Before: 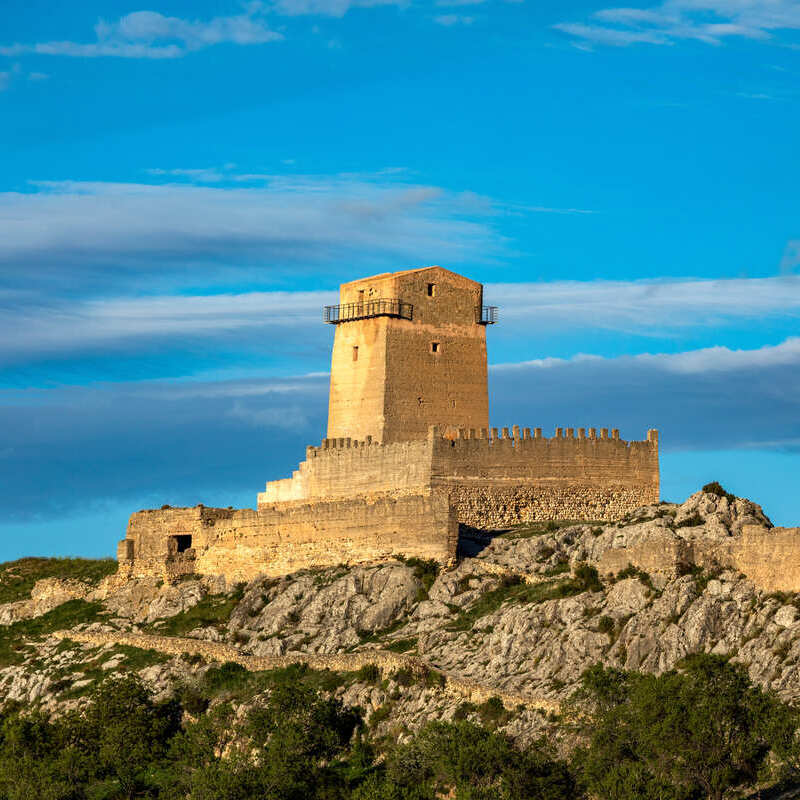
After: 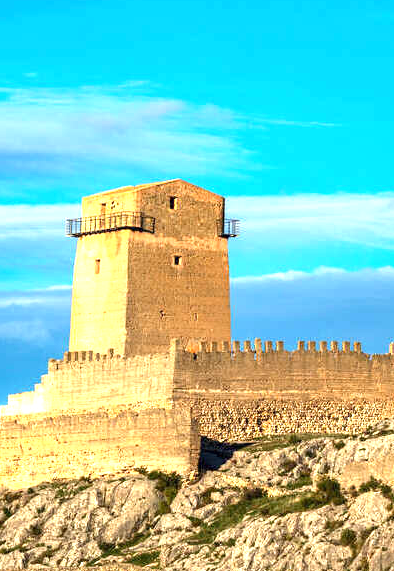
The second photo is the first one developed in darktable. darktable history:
exposure: exposure 1.067 EV, compensate exposure bias true, compensate highlight preservation false
crop: left 32.287%, top 10.99%, right 18.448%, bottom 17.511%
